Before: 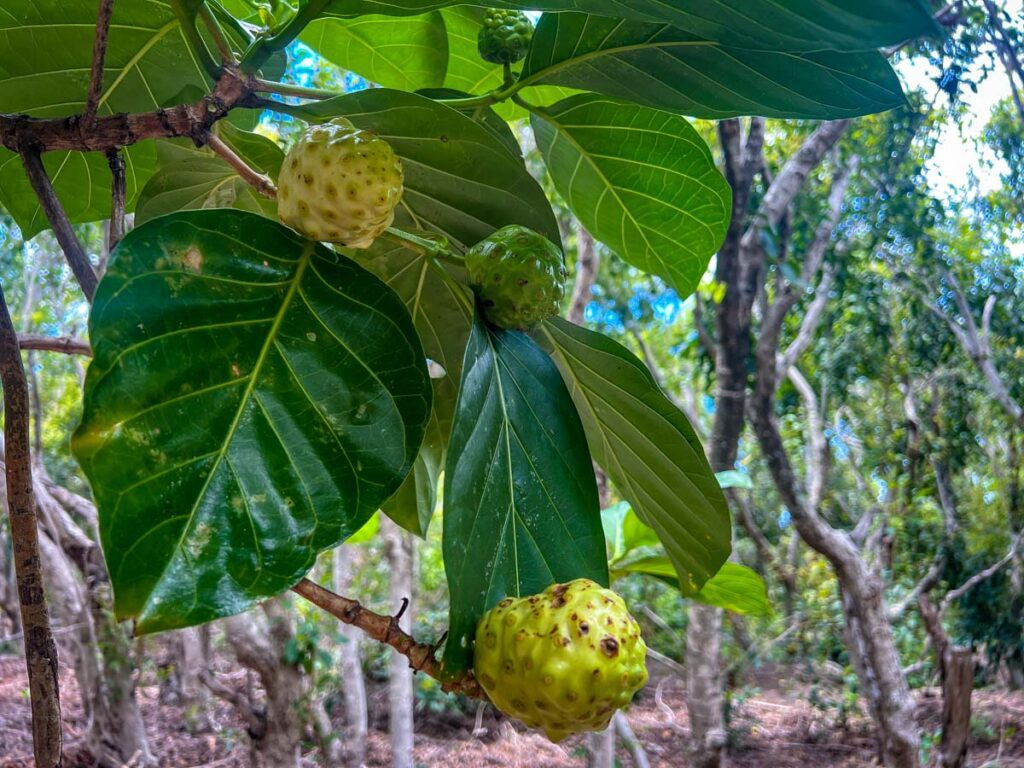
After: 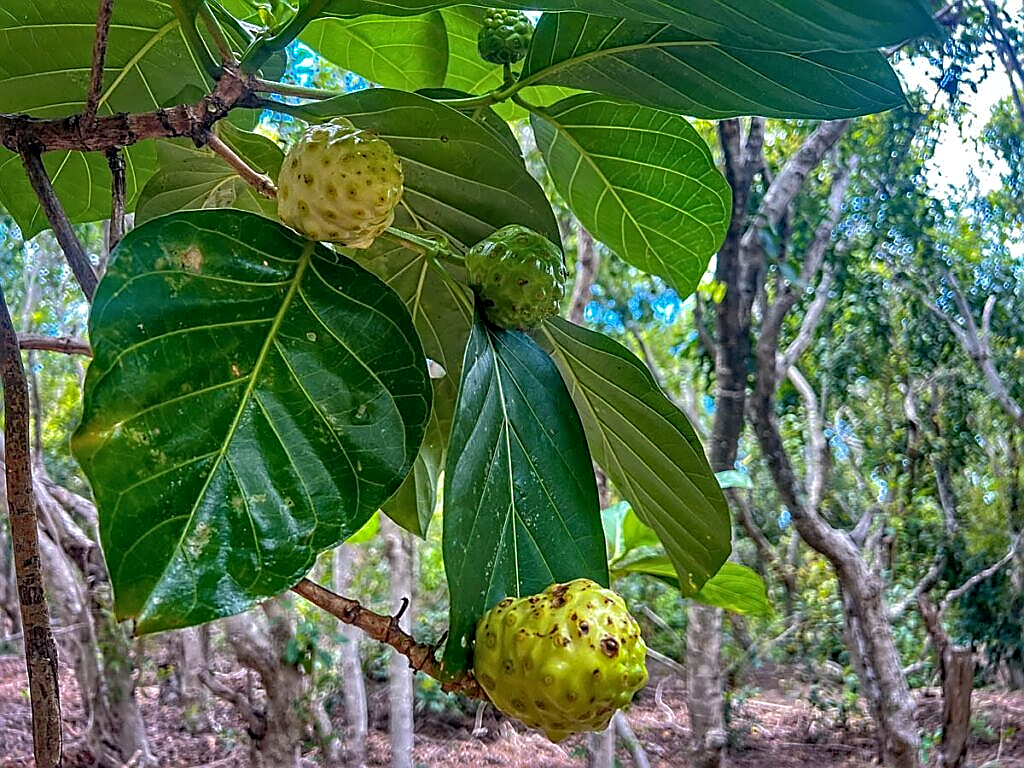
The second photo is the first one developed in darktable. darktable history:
sharpen: radius 1.351, amount 1.261, threshold 0.663
contrast equalizer: y [[0.509, 0.514, 0.523, 0.542, 0.578, 0.603], [0.5 ×6], [0.509, 0.514, 0.523, 0.542, 0.578, 0.603], [0.001, 0.002, 0.003, 0.005, 0.01, 0.013], [0.001, 0.002, 0.003, 0.005, 0.01, 0.013]]
shadows and highlights: on, module defaults
